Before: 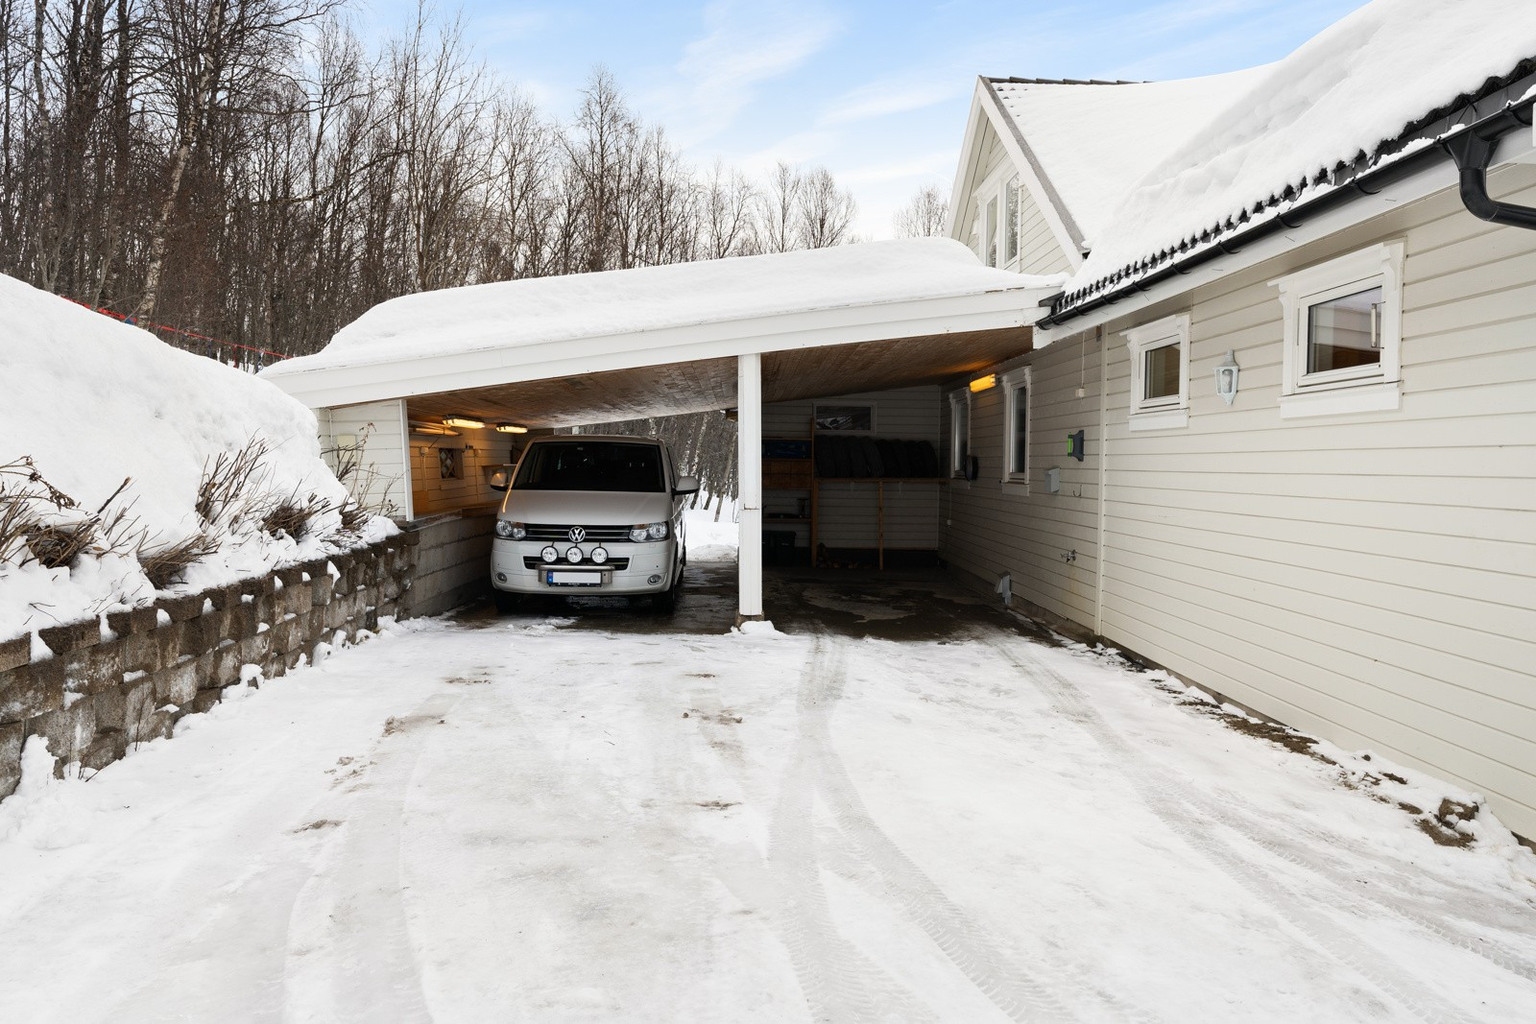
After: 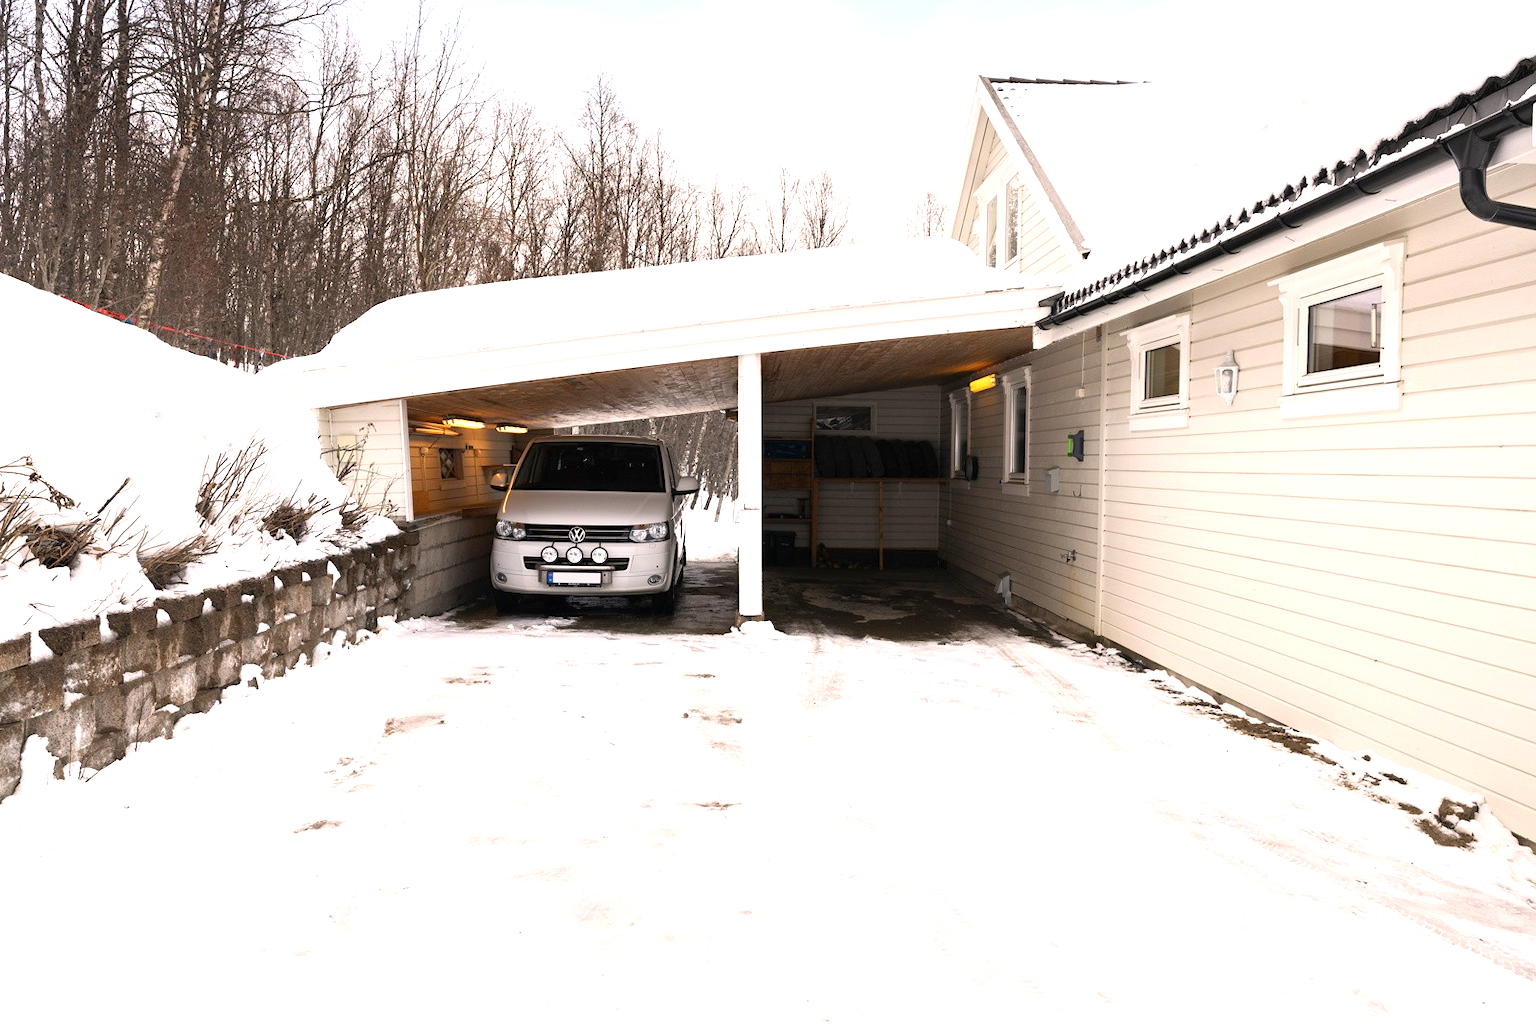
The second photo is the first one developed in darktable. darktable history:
color correction: highlights a* 7.34, highlights b* 4.37
exposure: black level correction 0, exposure 0.7 EV, compensate exposure bias true, compensate highlight preservation false
